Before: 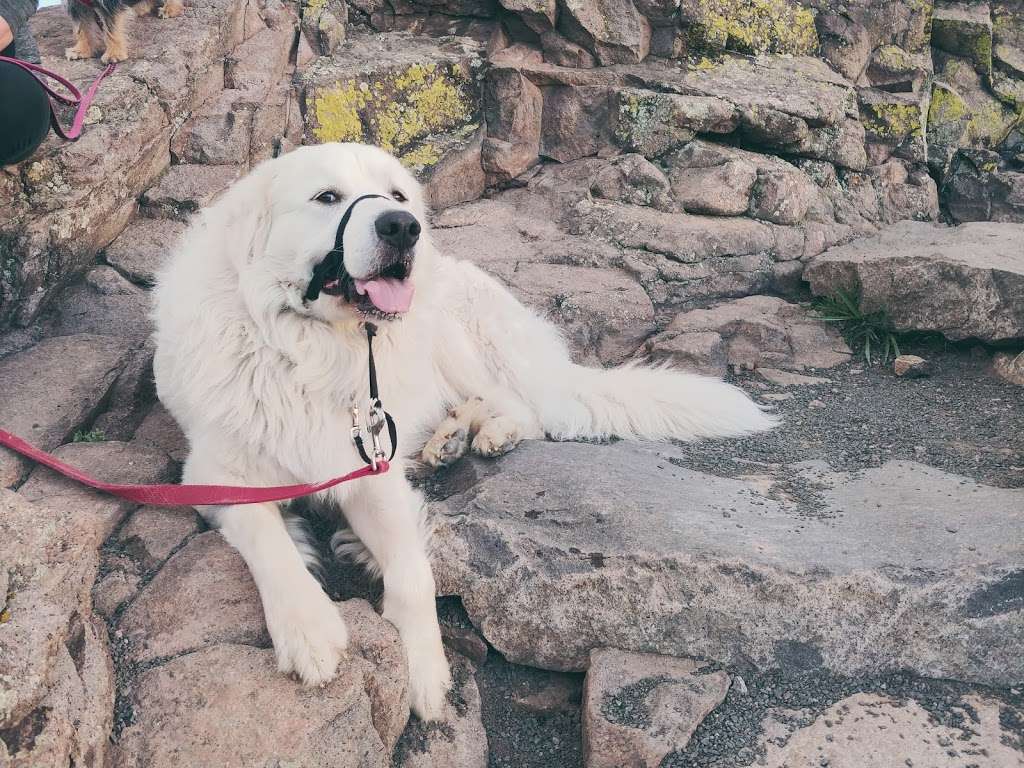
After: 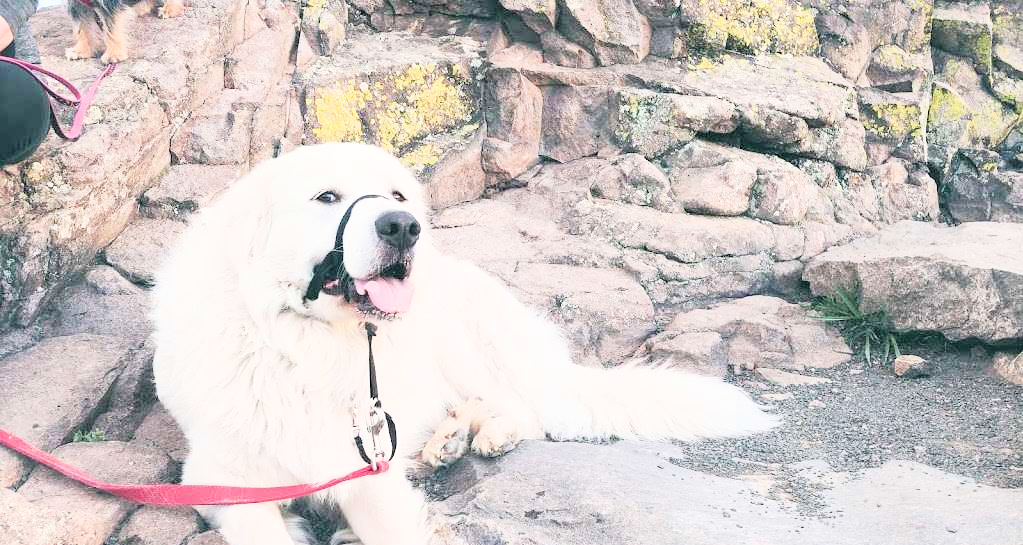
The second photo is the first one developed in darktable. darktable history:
exposure: black level correction 0, exposure 1.708 EV, compensate exposure bias true, compensate highlight preservation false
crop: right 0%, bottom 28.976%
filmic rgb: black relative exposure -5 EV, white relative exposure 3.96 EV, hardness 2.89, contrast 1.186
